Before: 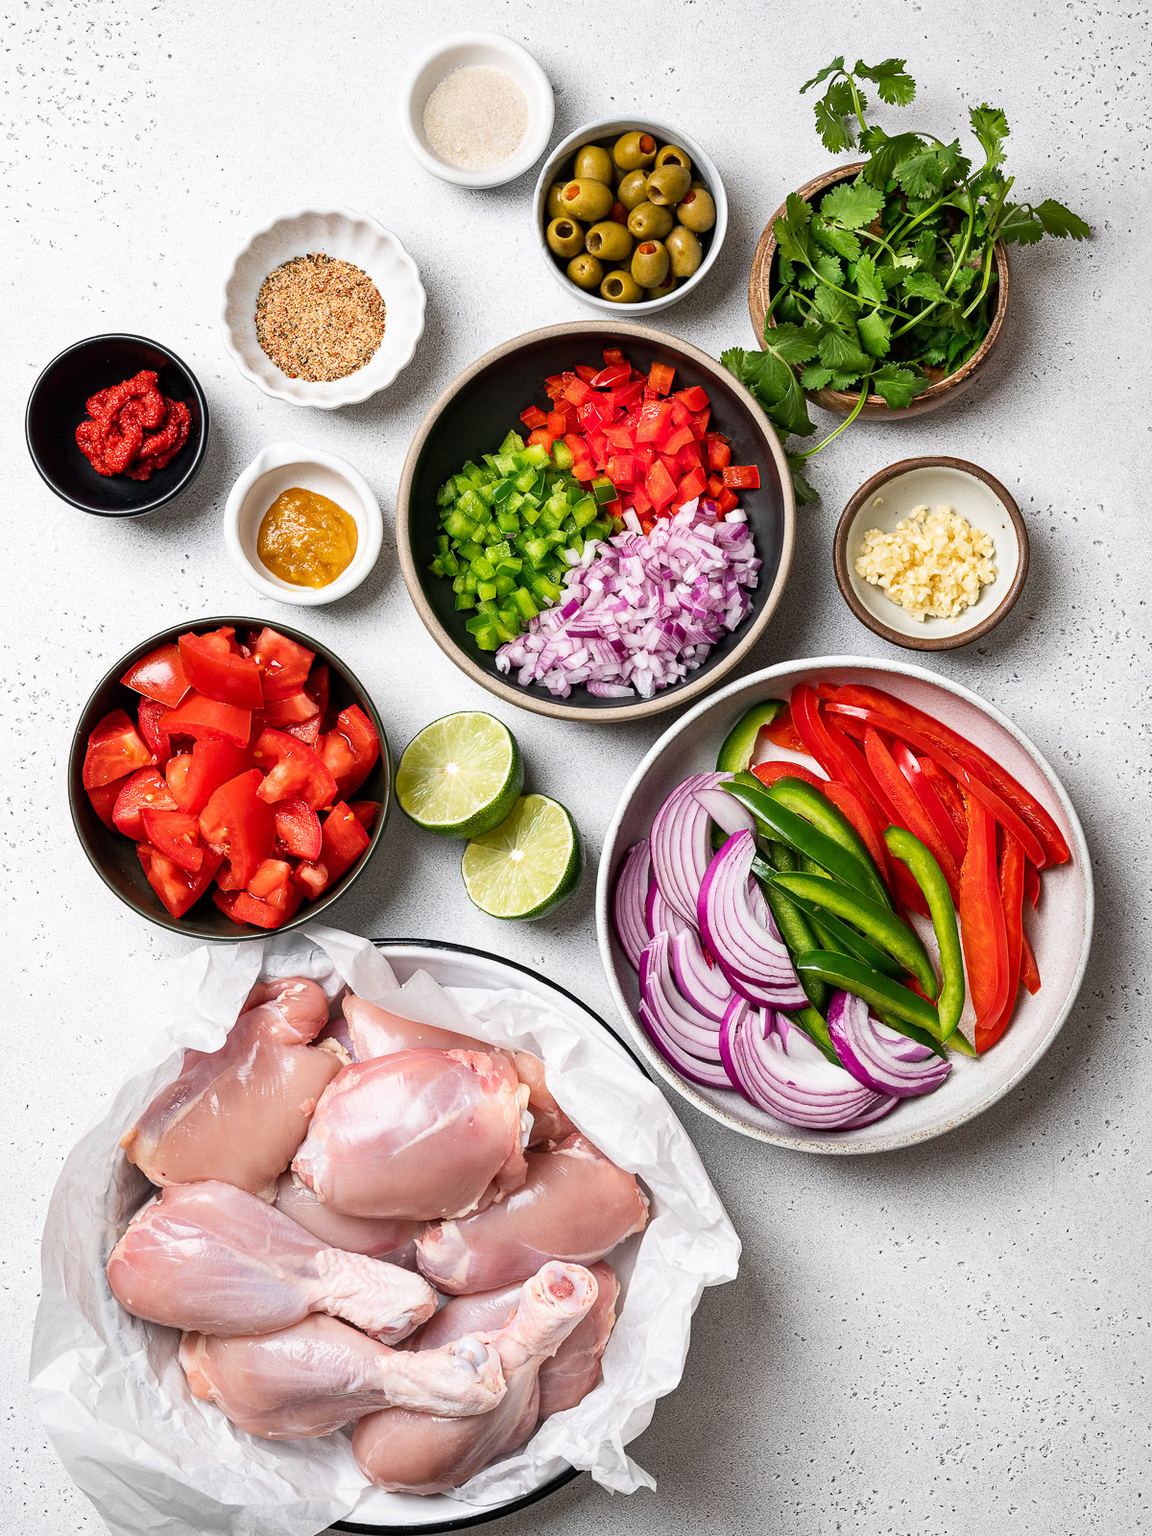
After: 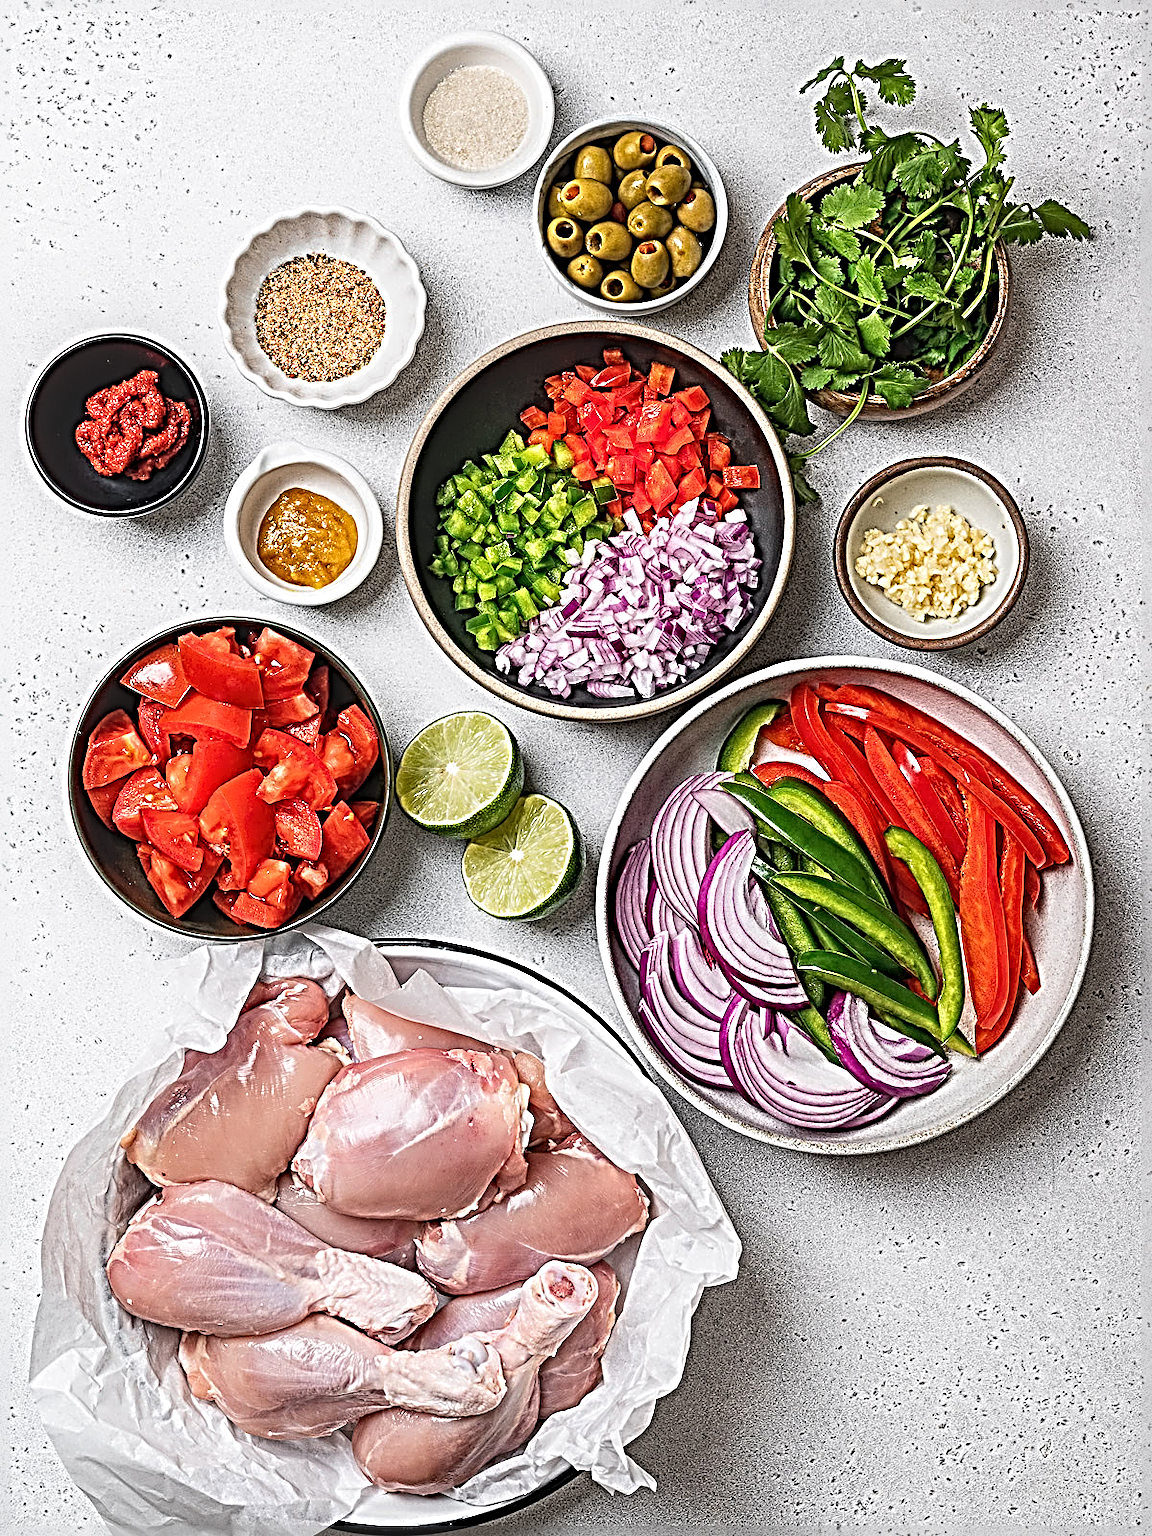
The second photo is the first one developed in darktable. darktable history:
sharpen: radius 4.001, amount 1.988
local contrast: detail 113%
